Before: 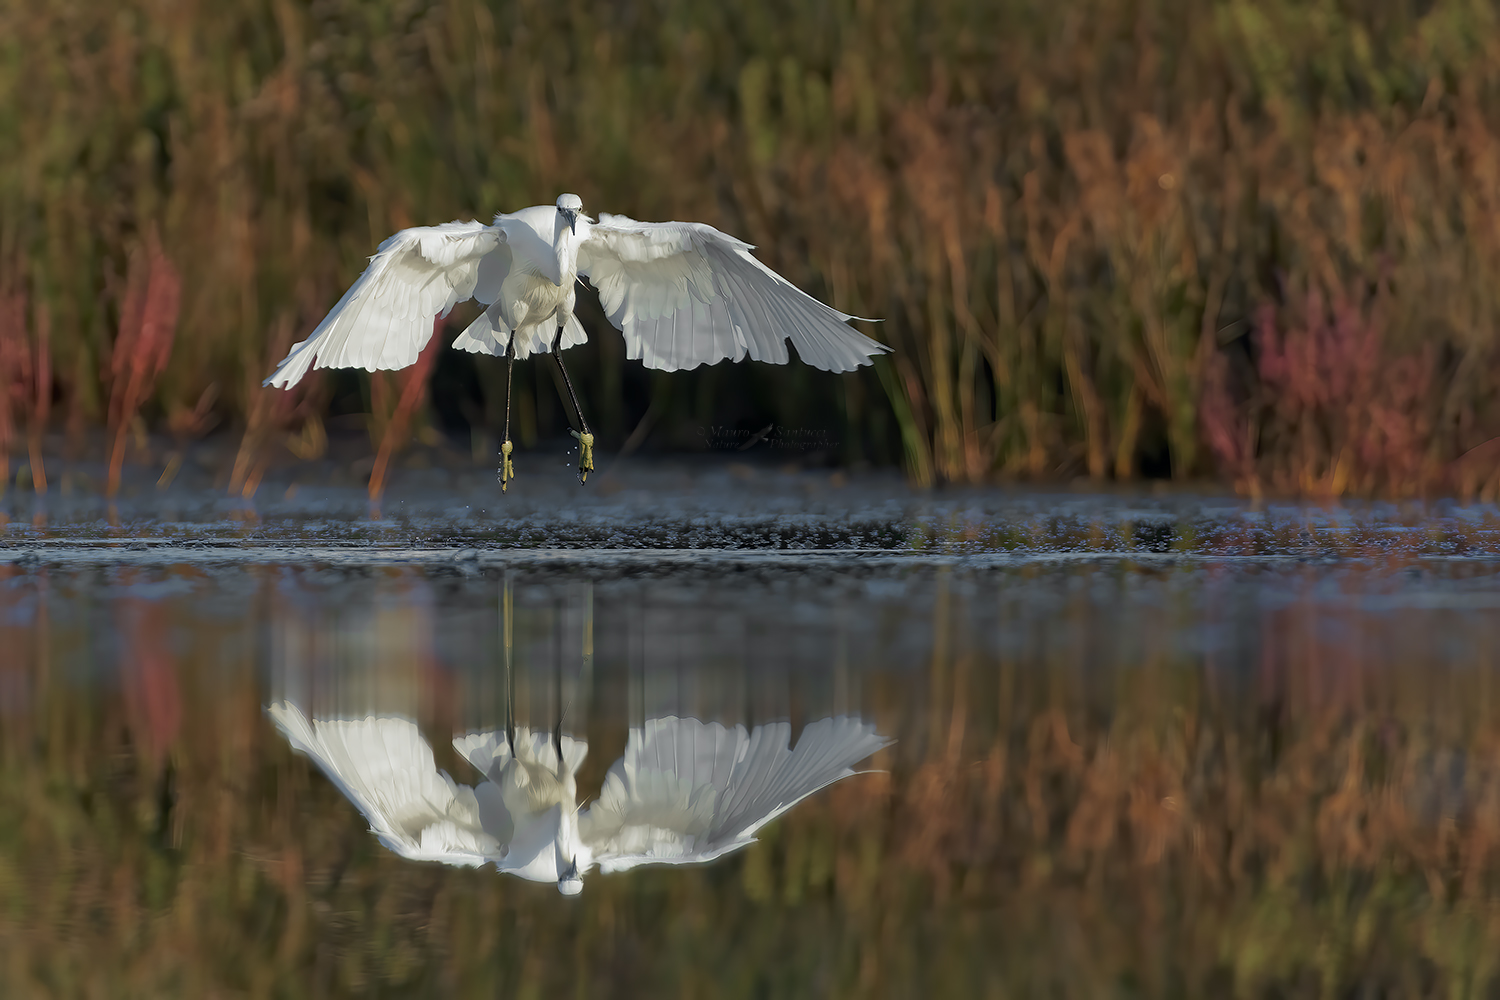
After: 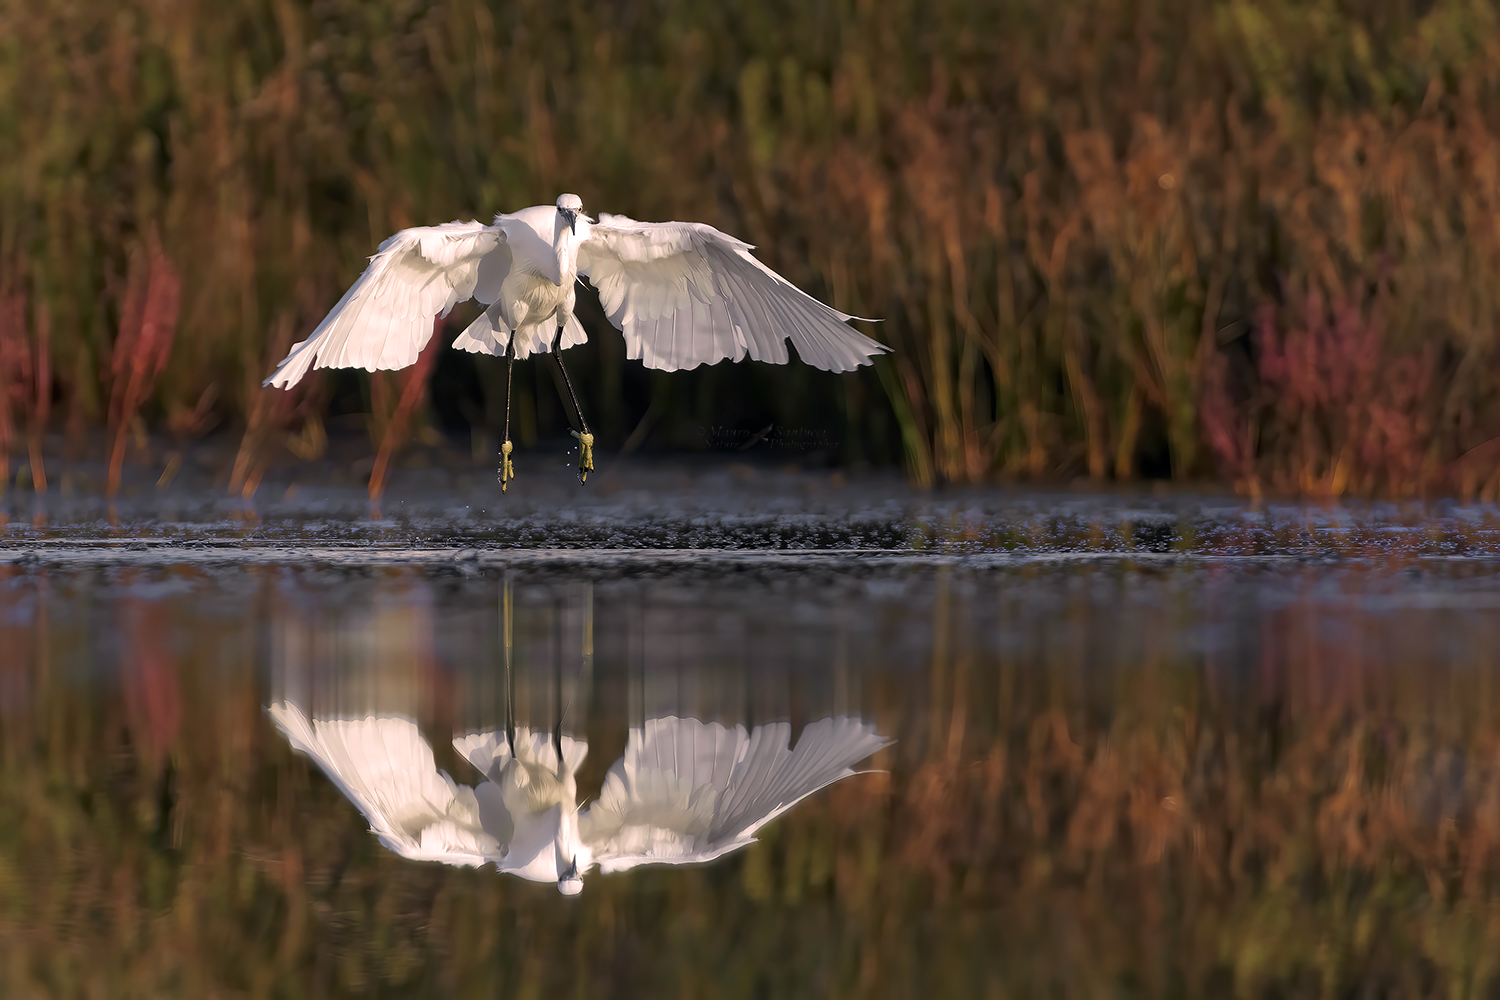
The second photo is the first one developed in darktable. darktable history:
tone equalizer: -8 EV -0.417 EV, -7 EV -0.389 EV, -6 EV -0.333 EV, -5 EV -0.222 EV, -3 EV 0.222 EV, -2 EV 0.333 EV, -1 EV 0.389 EV, +0 EV 0.417 EV, edges refinement/feathering 500, mask exposure compensation -1.57 EV, preserve details no
color correction: highlights a* 12.23, highlights b* 5.41
shadows and highlights: shadows -23.08, highlights 46.15, soften with gaussian
